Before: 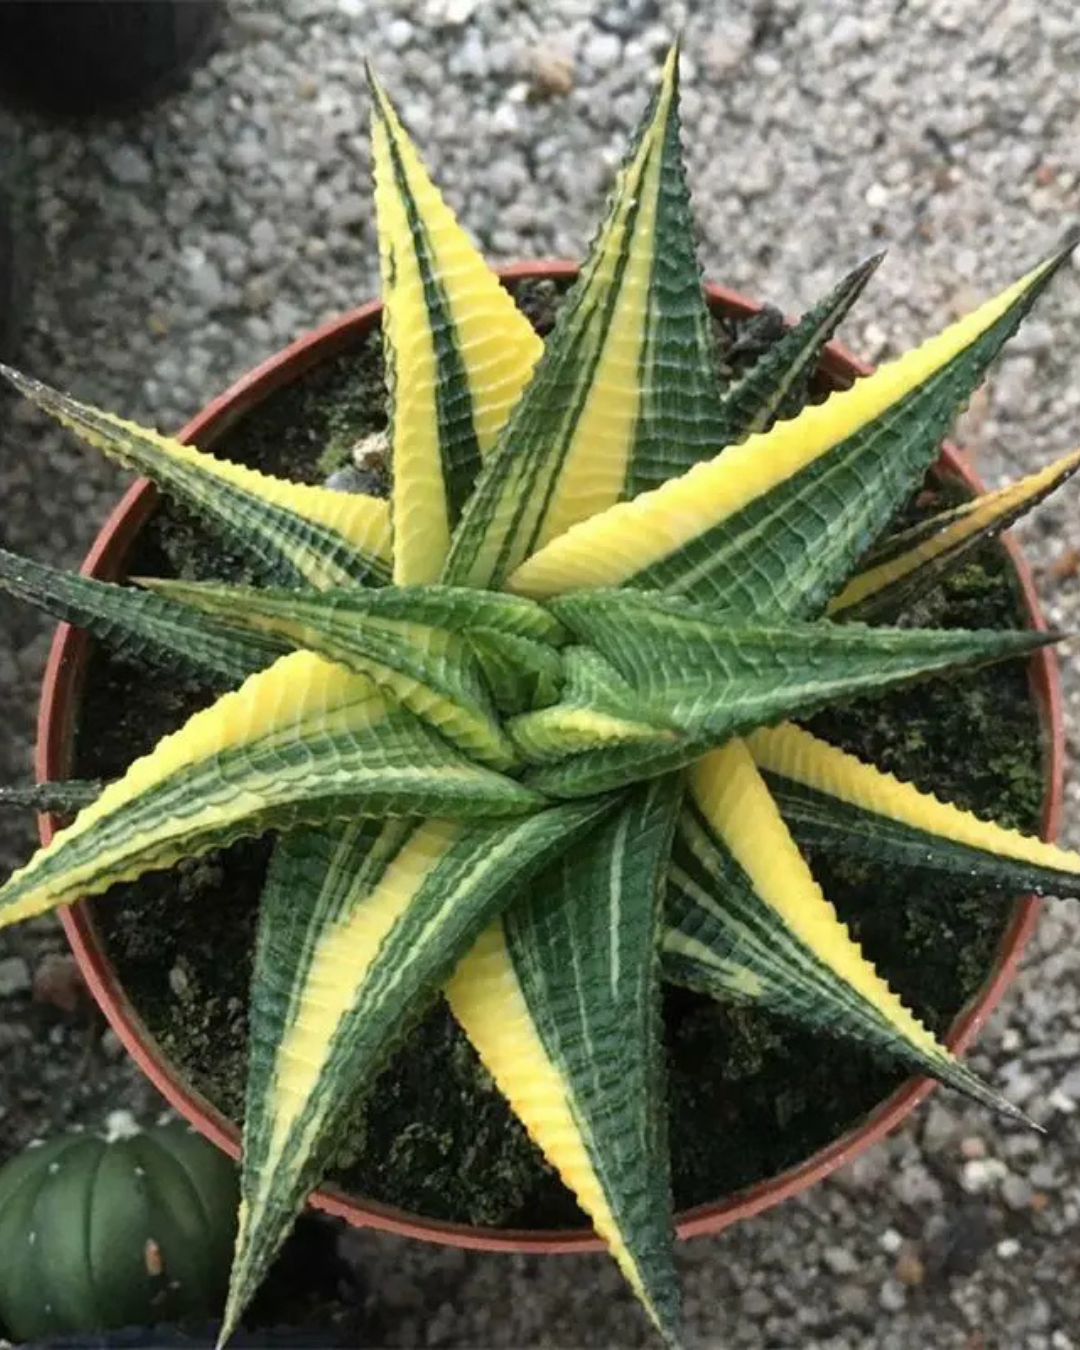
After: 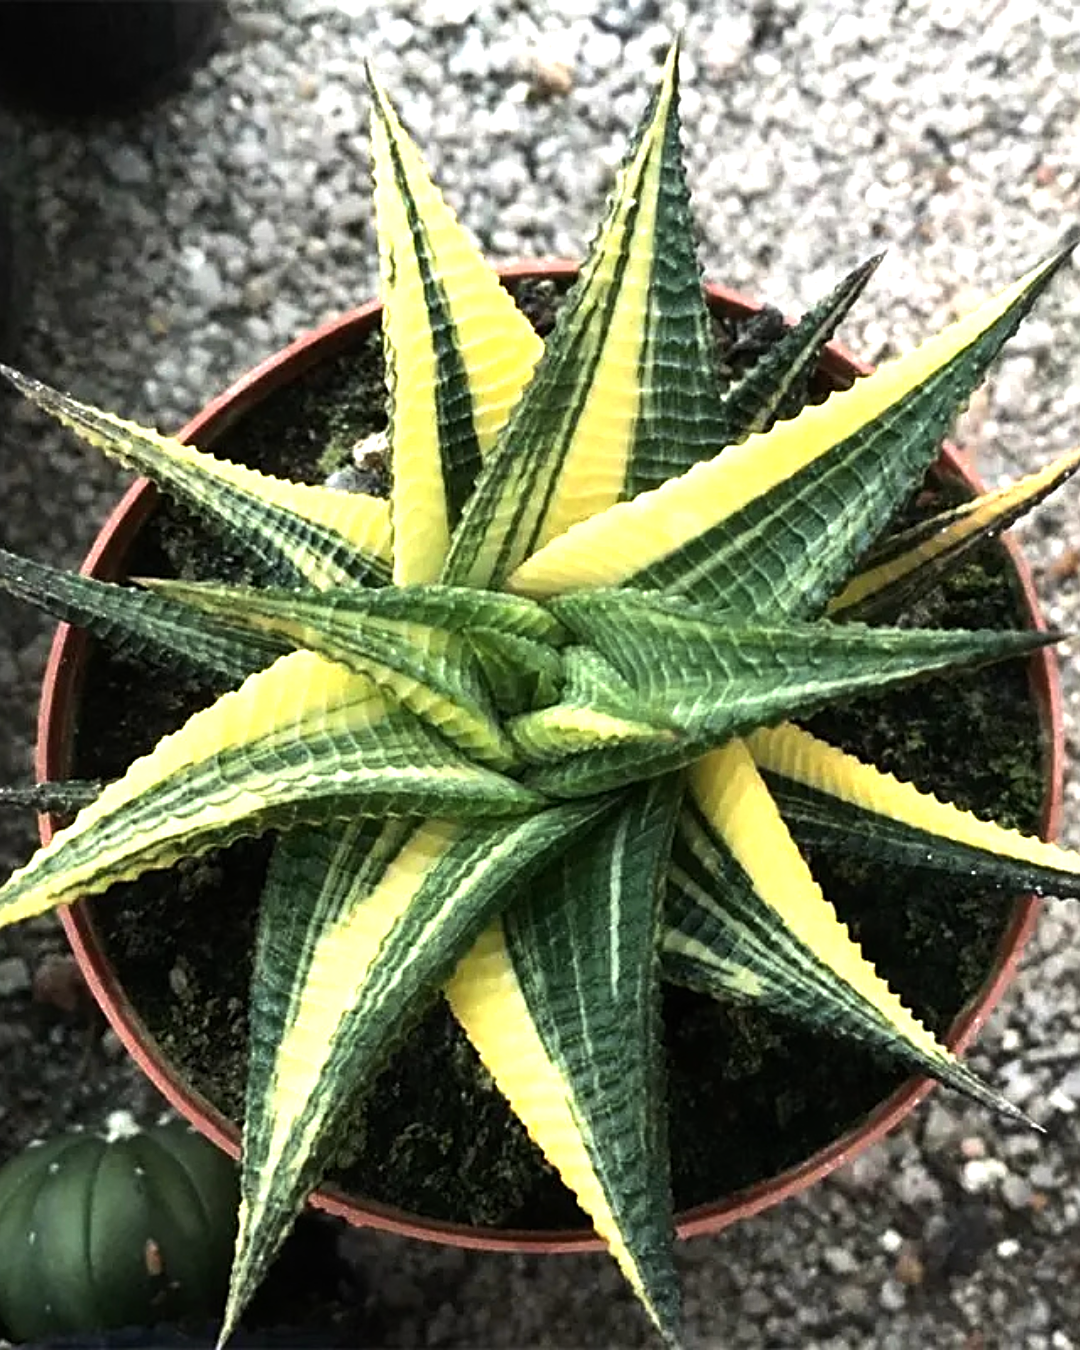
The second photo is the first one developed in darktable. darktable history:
tone equalizer: -8 EV -1.07 EV, -7 EV -1 EV, -6 EV -0.857 EV, -5 EV -0.545 EV, -3 EV 0.552 EV, -2 EV 0.858 EV, -1 EV 0.989 EV, +0 EV 1.07 EV, edges refinement/feathering 500, mask exposure compensation -1.57 EV, preserve details guided filter
sharpen: on, module defaults
